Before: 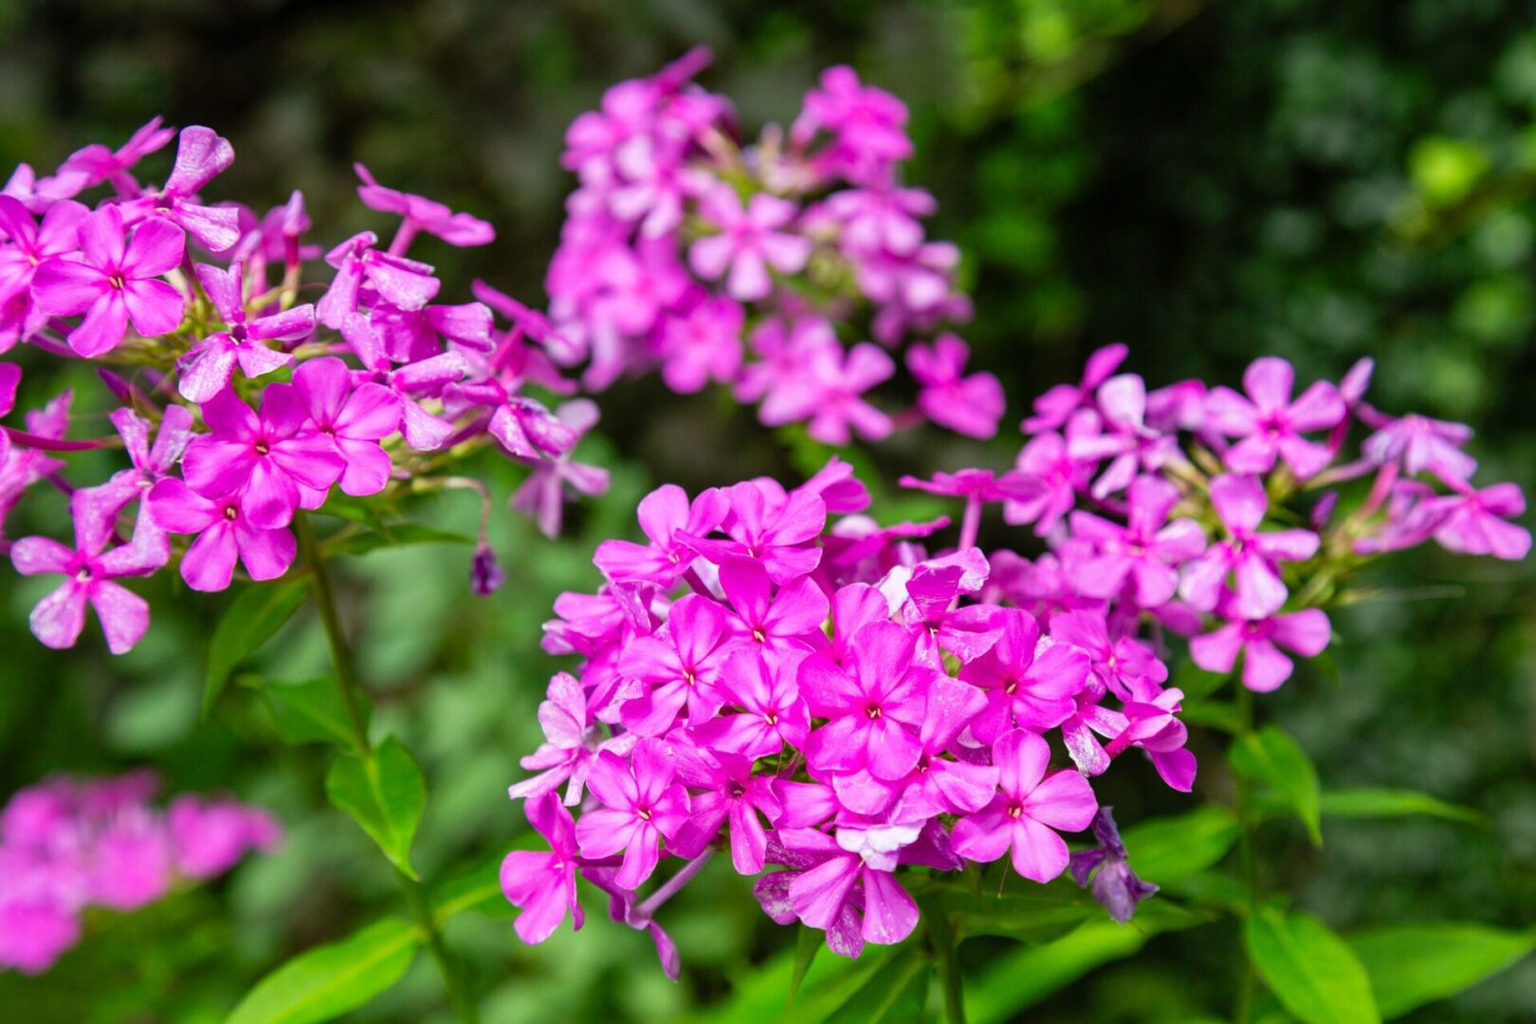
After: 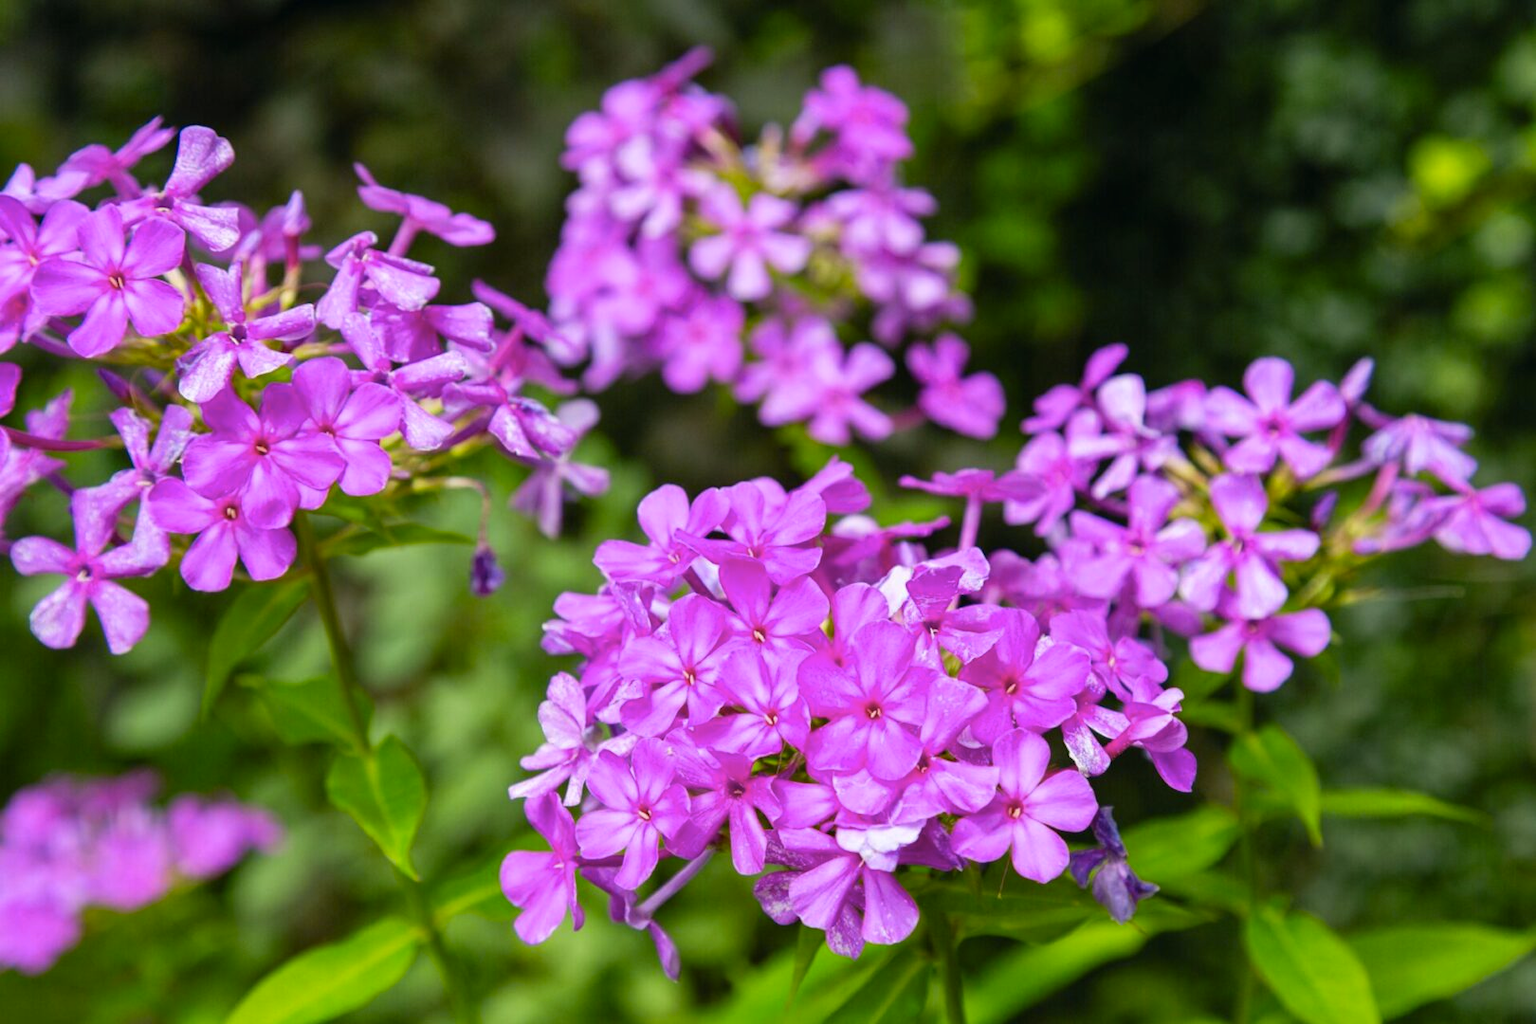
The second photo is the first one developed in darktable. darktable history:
color contrast: green-magenta contrast 0.85, blue-yellow contrast 1.25, unbound 0
color balance: mode lift, gamma, gain (sRGB), lift [1, 1, 1.022, 1.026]
